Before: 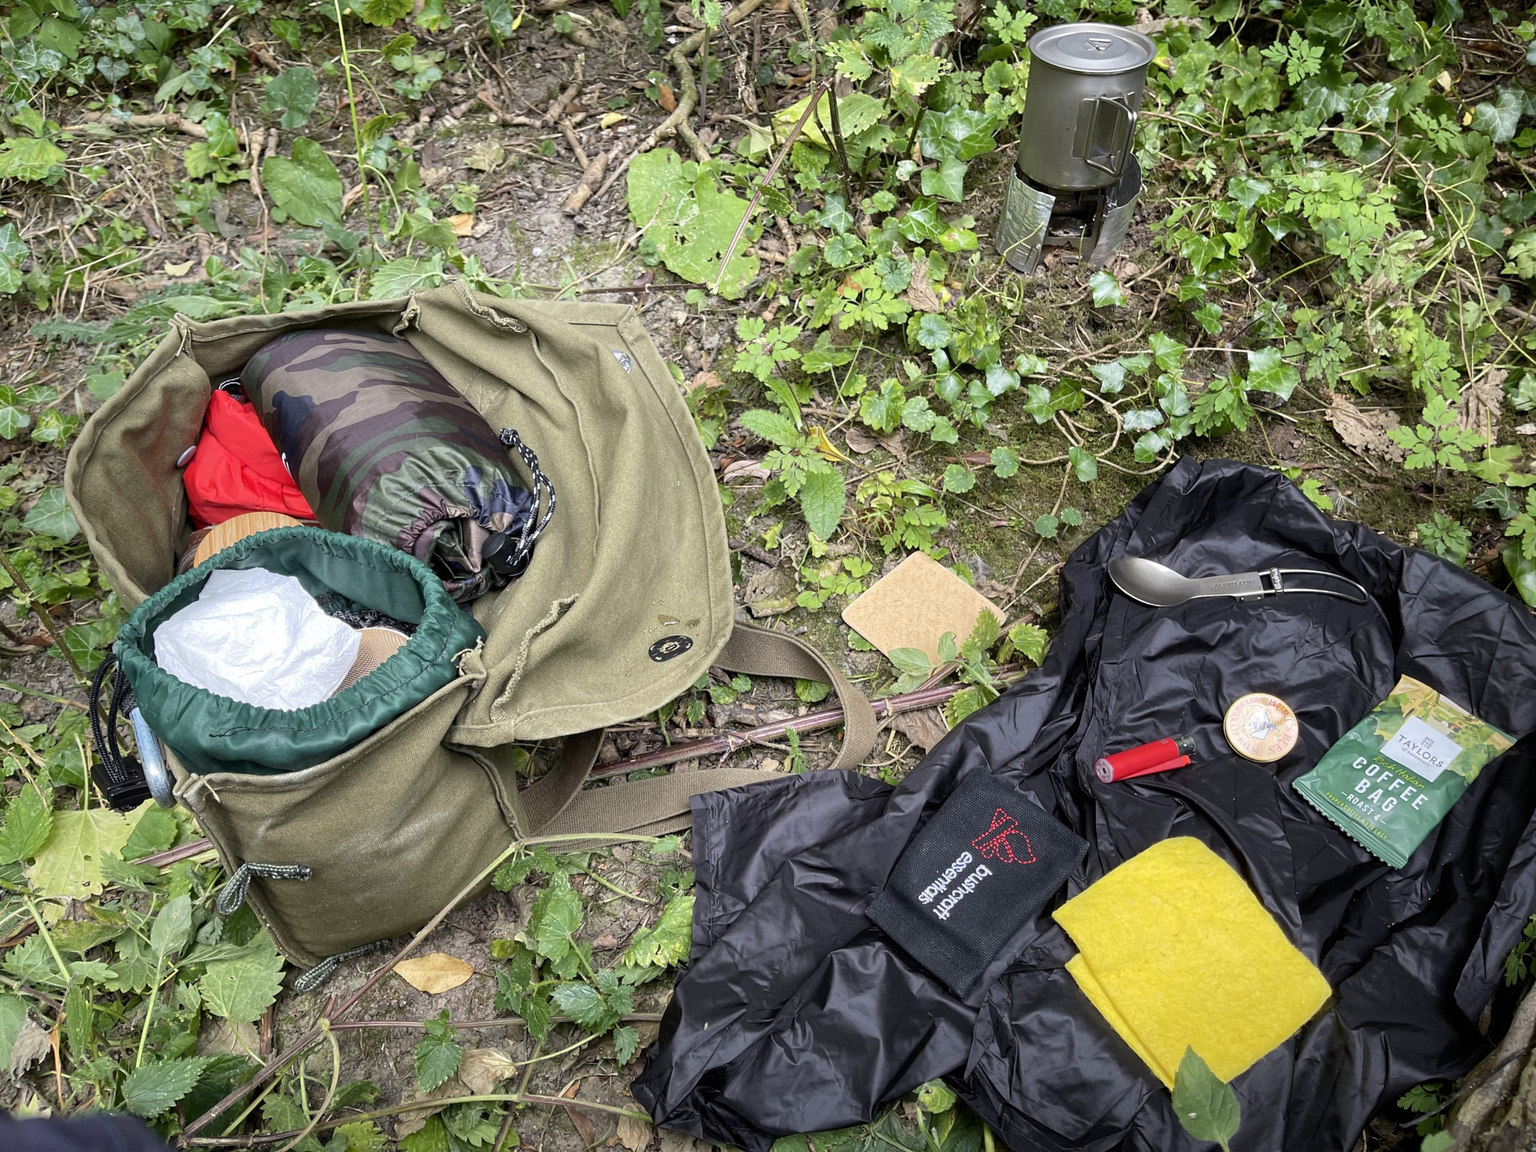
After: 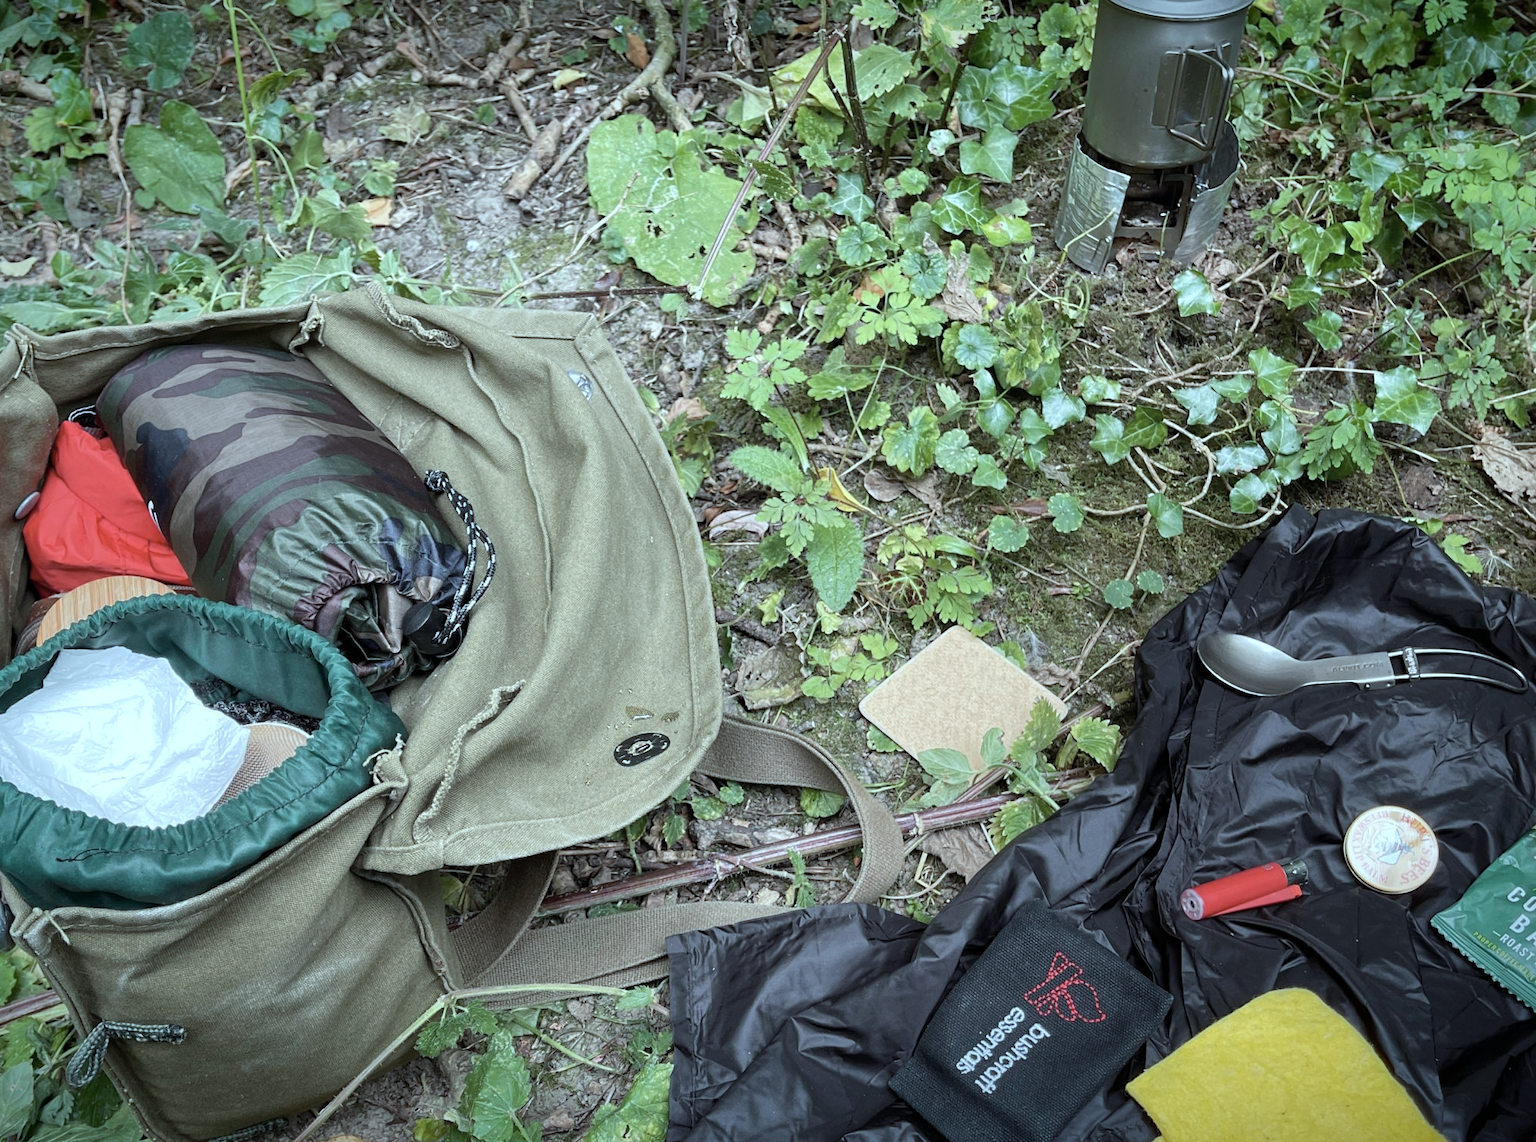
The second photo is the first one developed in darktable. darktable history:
color correction: highlights a* -12.64, highlights b* -18.1, saturation 0.7
vignetting: fall-off start 98.29%, fall-off radius 100%, brightness -1, saturation 0.5, width/height ratio 1.428
crop and rotate: left 10.77%, top 5.1%, right 10.41%, bottom 16.76%
